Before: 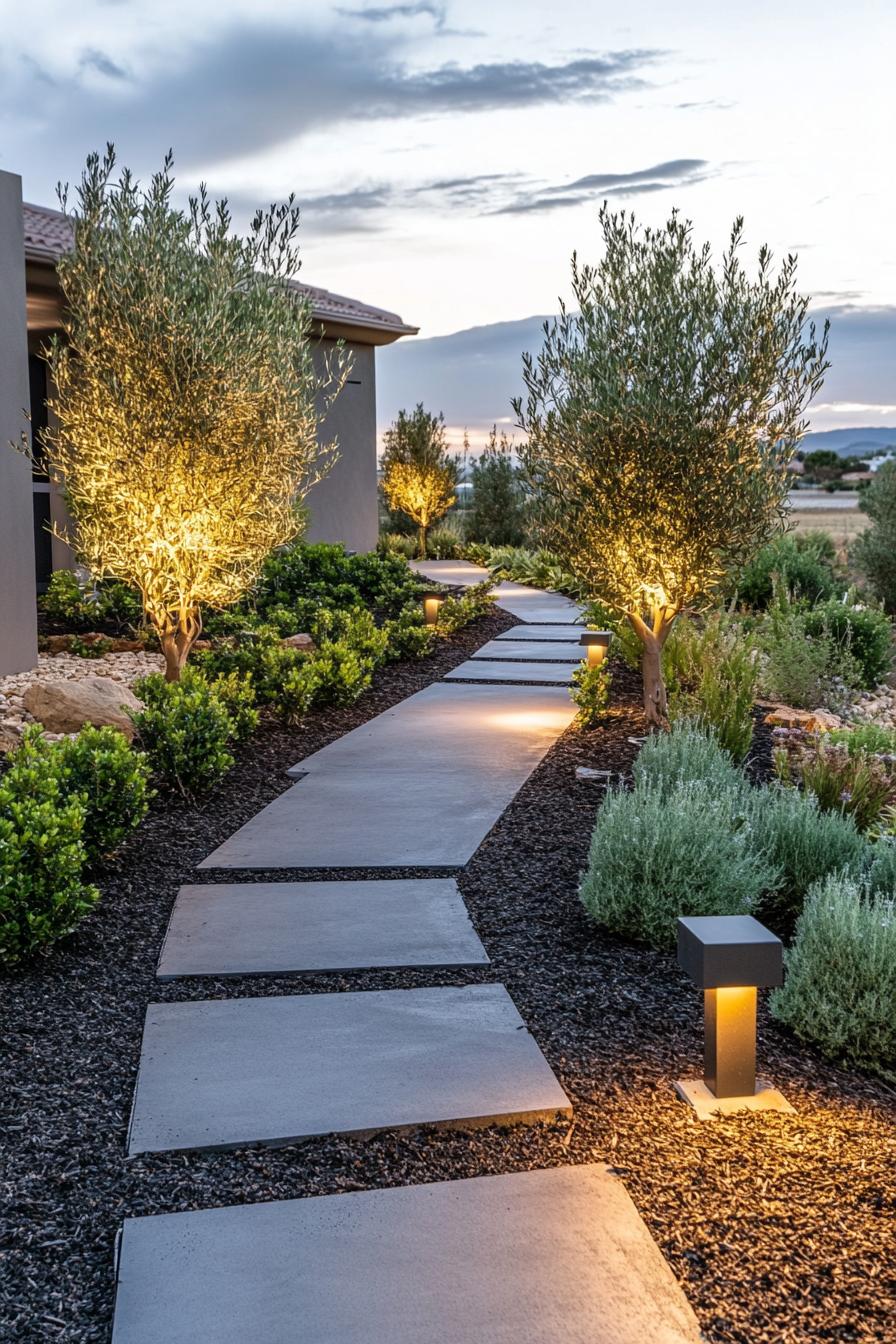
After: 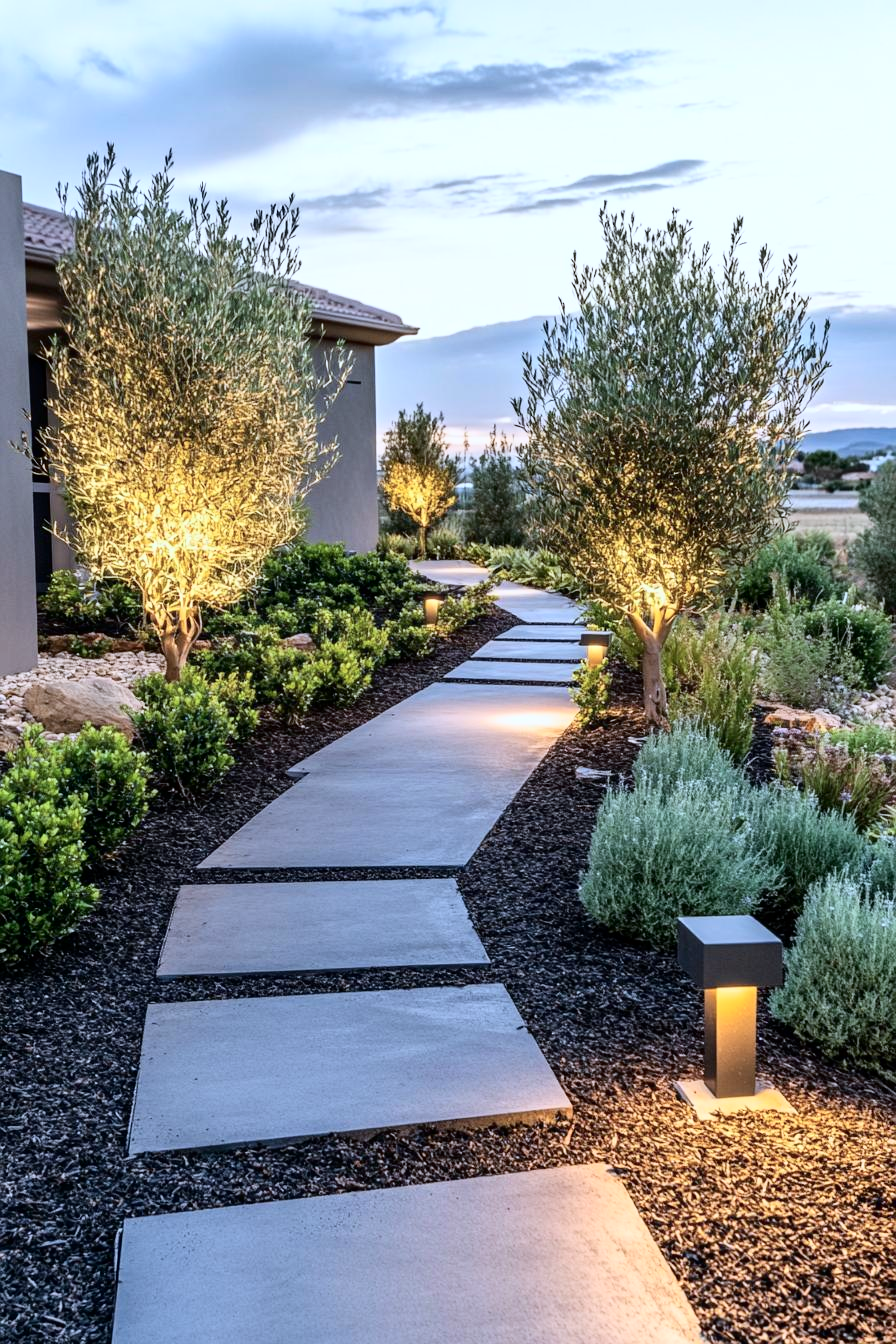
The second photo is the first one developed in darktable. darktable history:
tone curve: curves: ch0 [(0, 0) (0.004, 0.001) (0.02, 0.008) (0.218, 0.218) (0.664, 0.774) (0.832, 0.914) (1, 1)], color space Lab, independent channels, preserve colors none
color calibration: output R [1.003, 0.027, -0.041, 0], output G [-0.018, 1.043, -0.038, 0], output B [0.071, -0.086, 1.017, 0], x 0.37, y 0.382, temperature 4315.46 K
